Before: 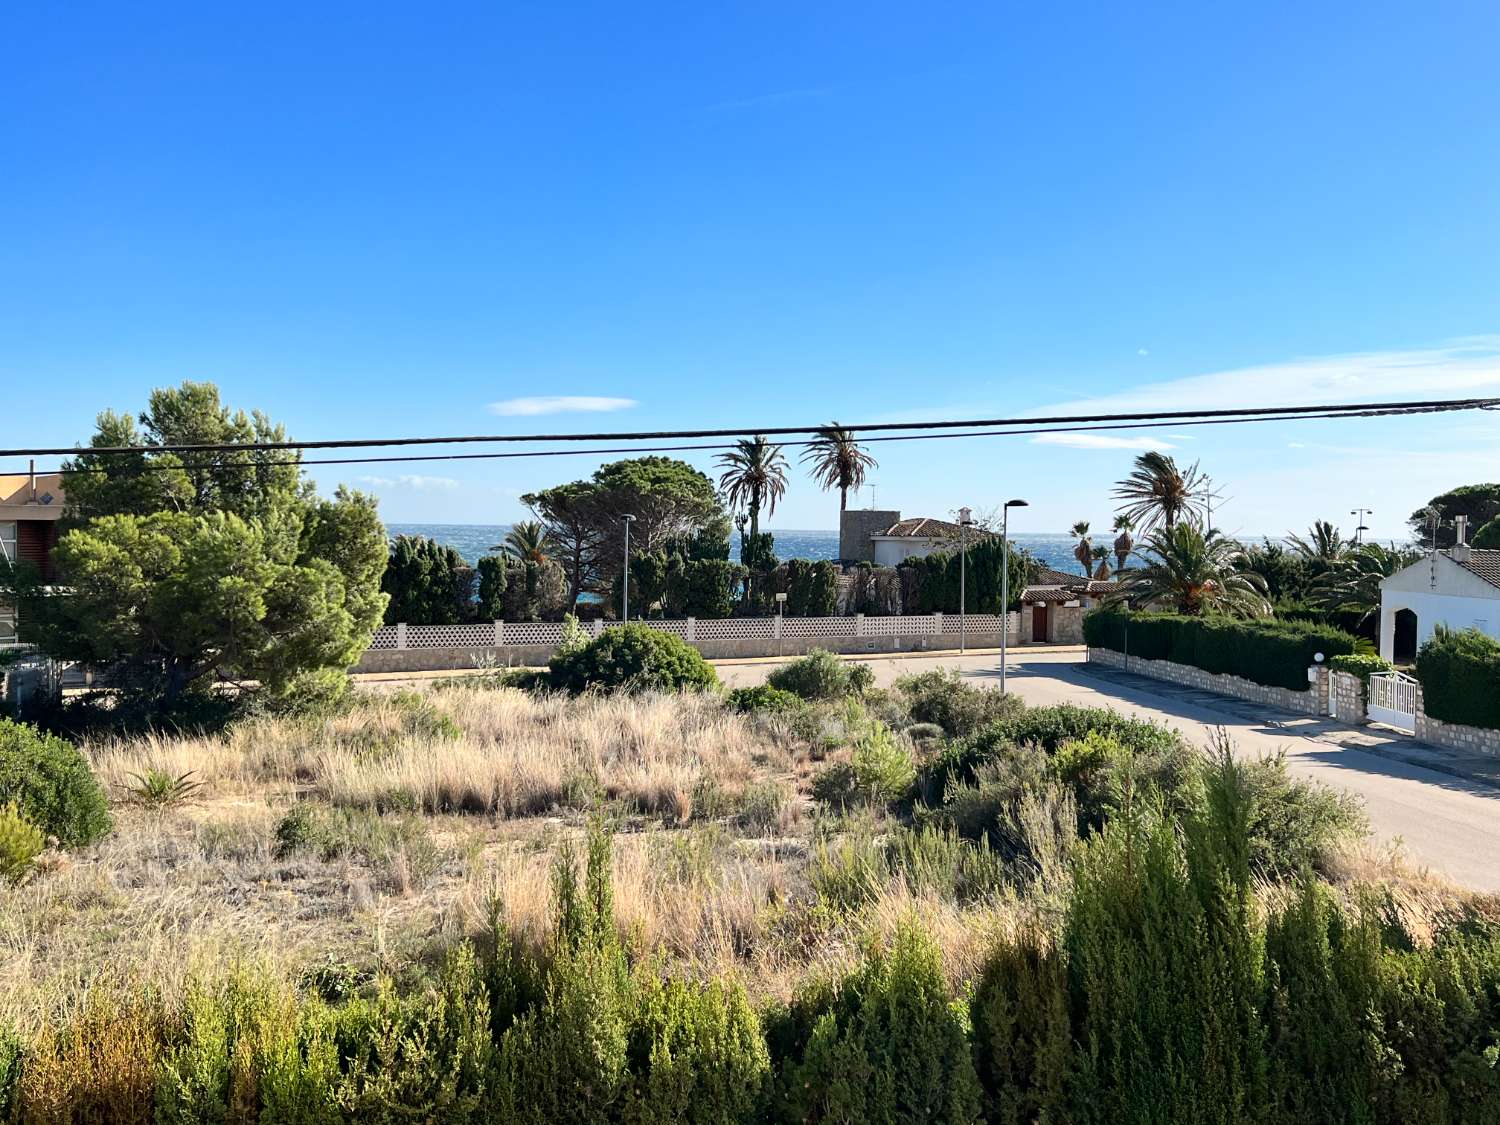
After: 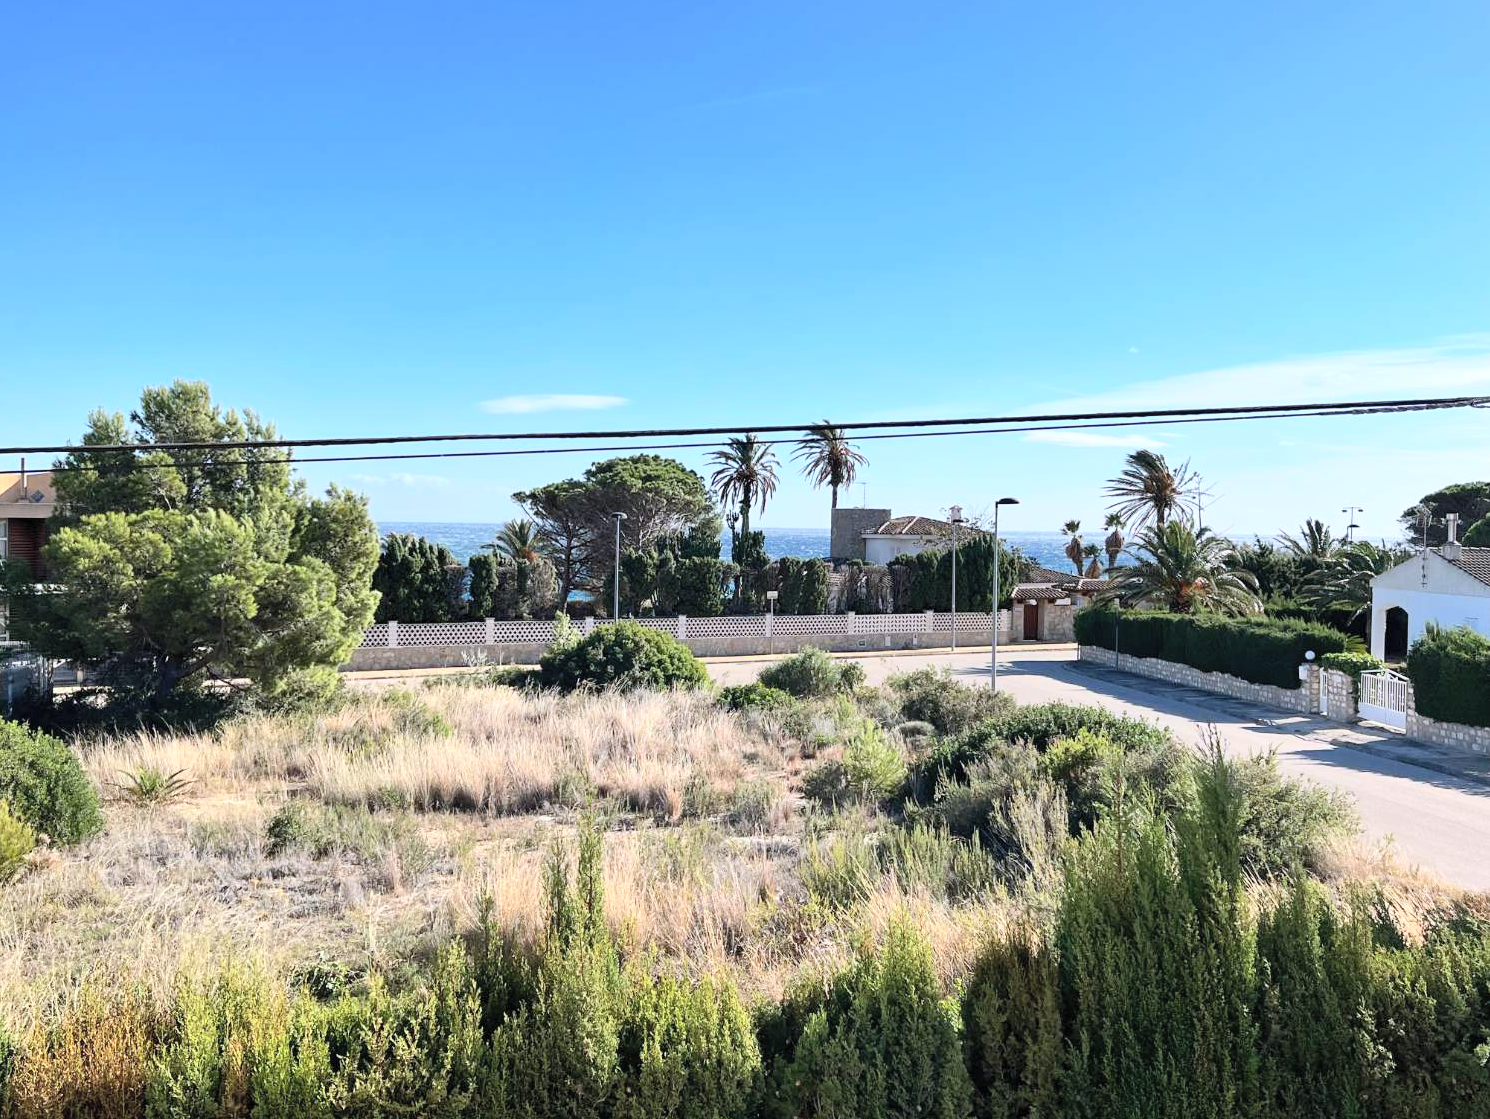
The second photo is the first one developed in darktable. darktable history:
crop and rotate: left 0.614%, top 0.179%, bottom 0.309%
color calibration: illuminant as shot in camera, x 0.358, y 0.373, temperature 4628.91 K
contrast brightness saturation: contrast 0.14, brightness 0.21
